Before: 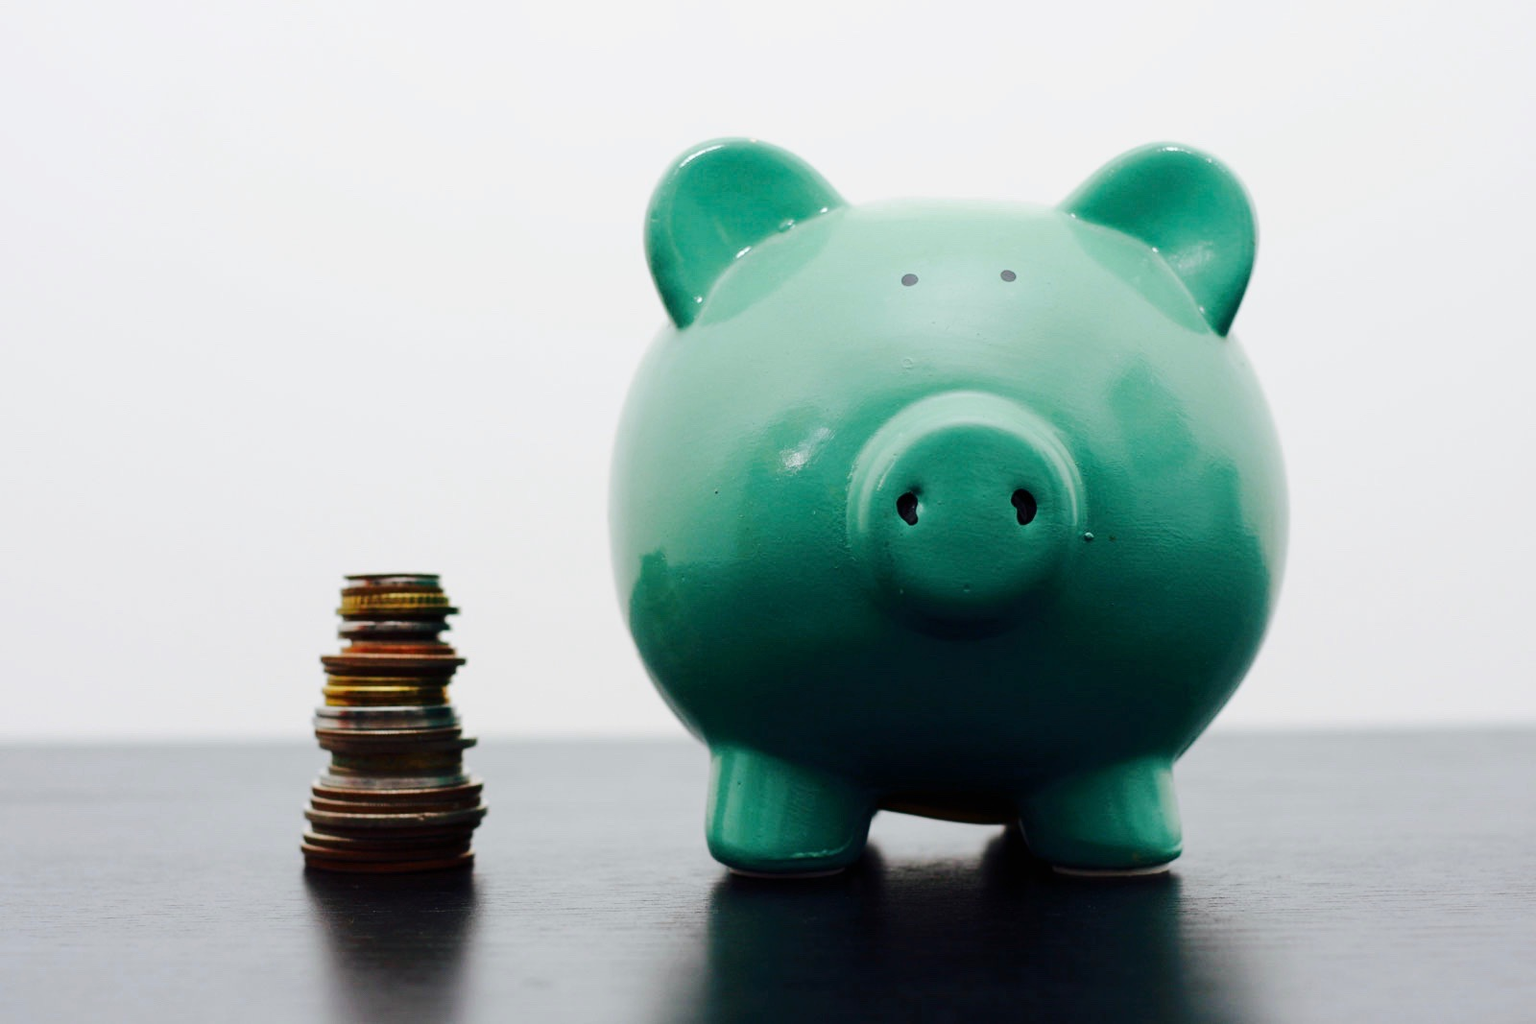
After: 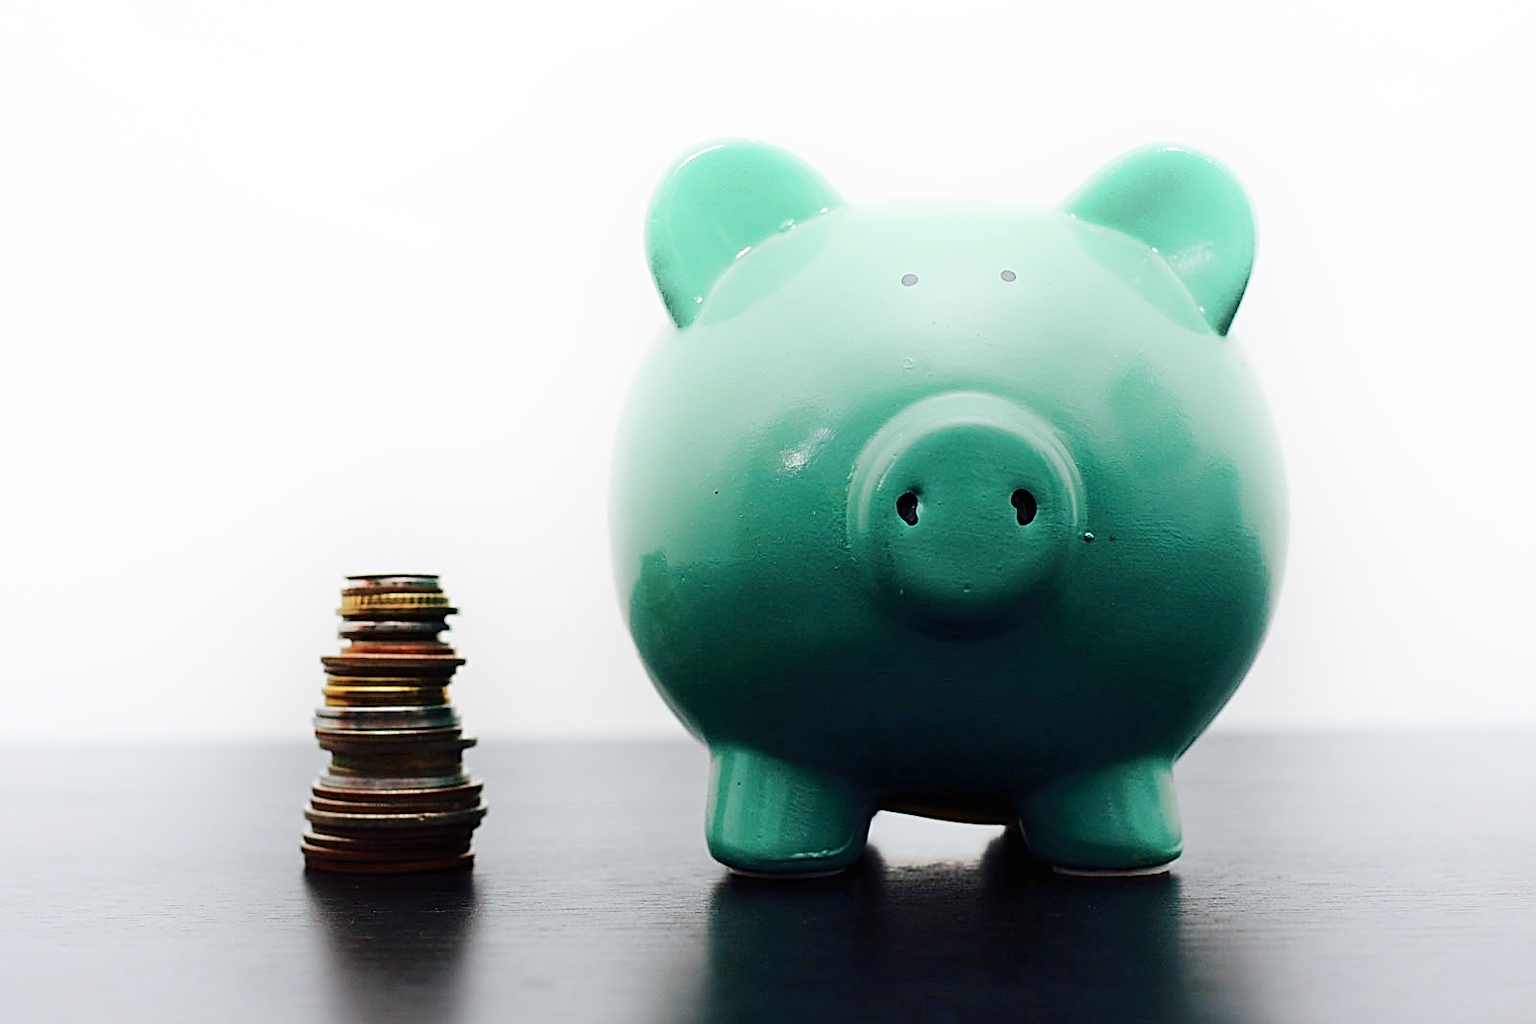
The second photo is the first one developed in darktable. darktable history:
contrast brightness saturation: contrast 0.01, saturation -0.05
sharpen: radius 1.685, amount 1.294
tone equalizer: -8 EV -1.84 EV, -7 EV -1.16 EV, -6 EV -1.62 EV, smoothing diameter 25%, edges refinement/feathering 10, preserve details guided filter
shadows and highlights: highlights 70.7, soften with gaussian
